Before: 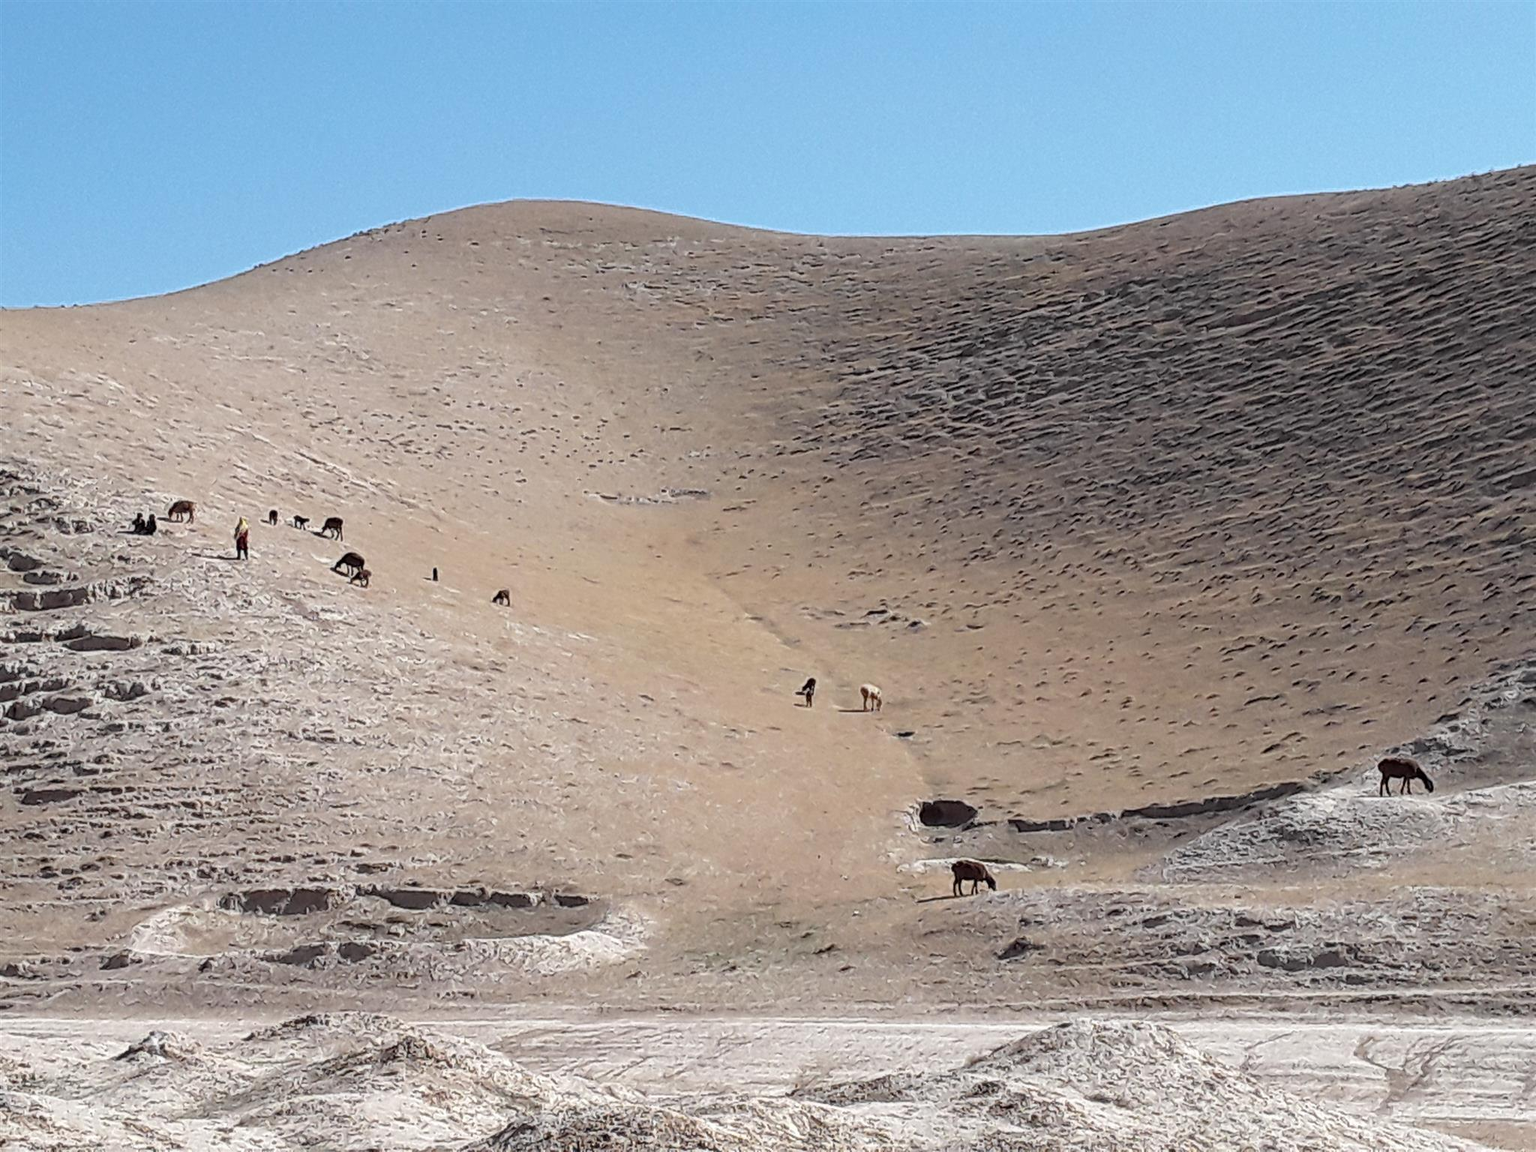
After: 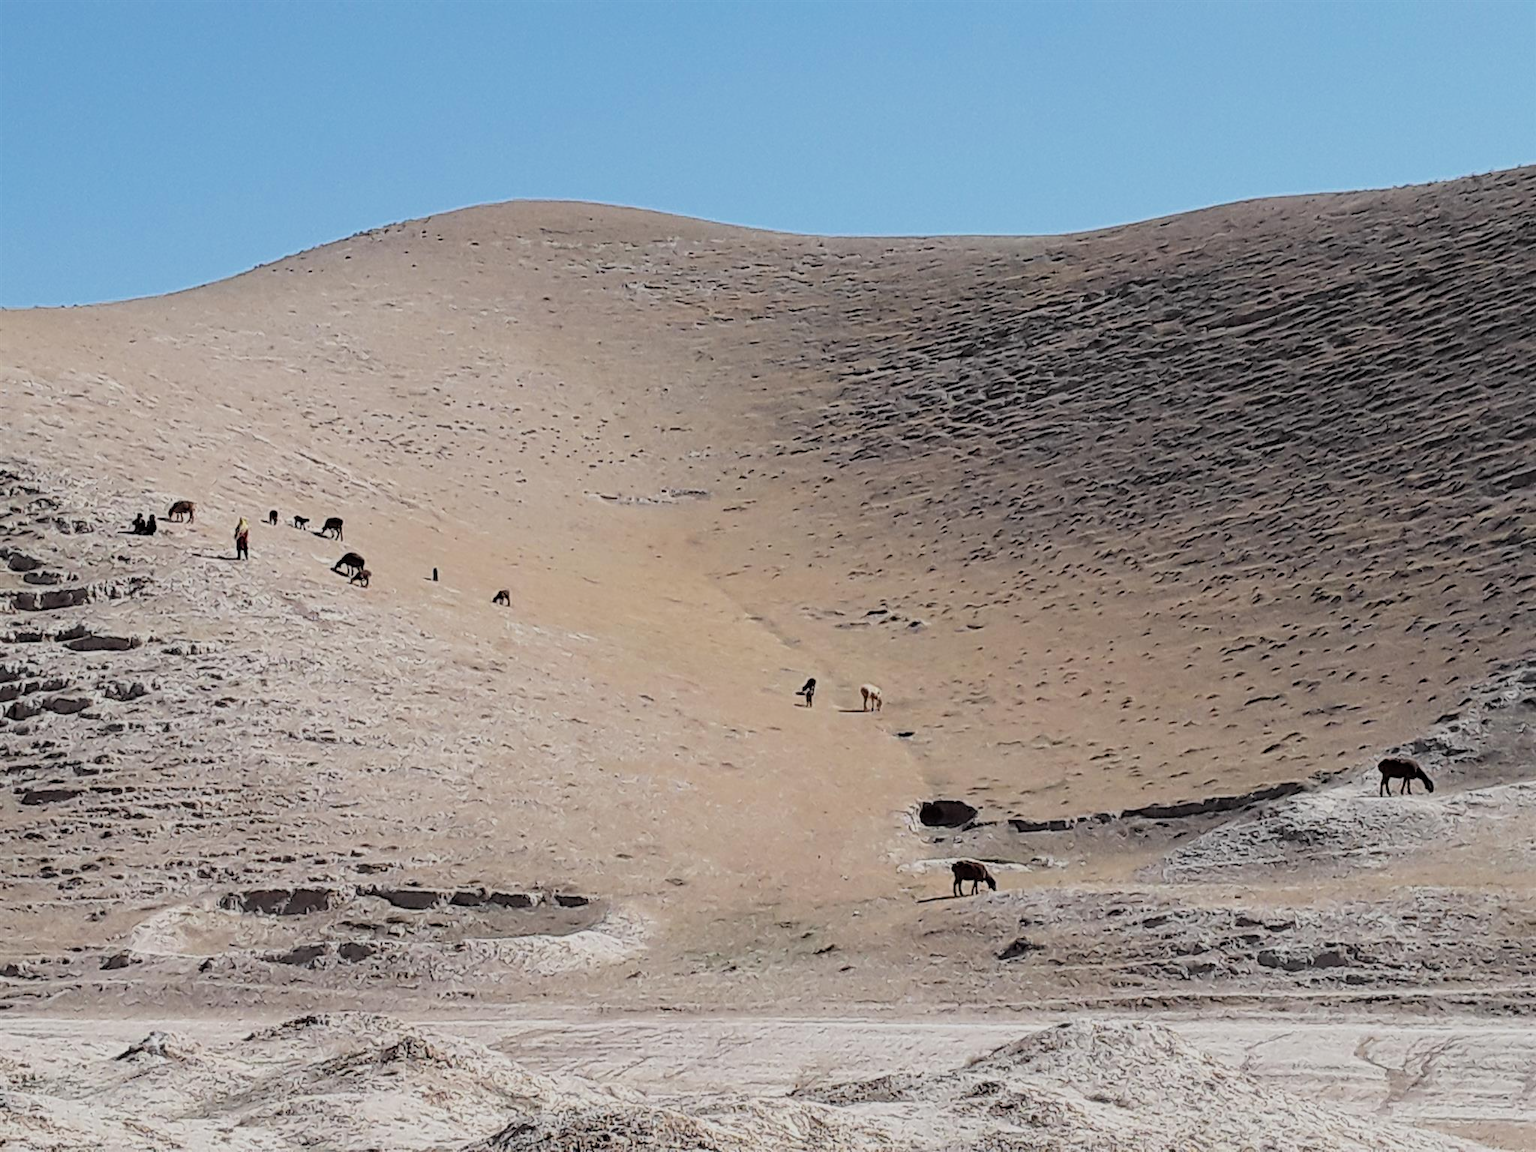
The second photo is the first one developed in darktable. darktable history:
filmic rgb: black relative exposure -7.65 EV, white relative exposure 4.56 EV, hardness 3.61, contrast 1.059, color science v6 (2022)
